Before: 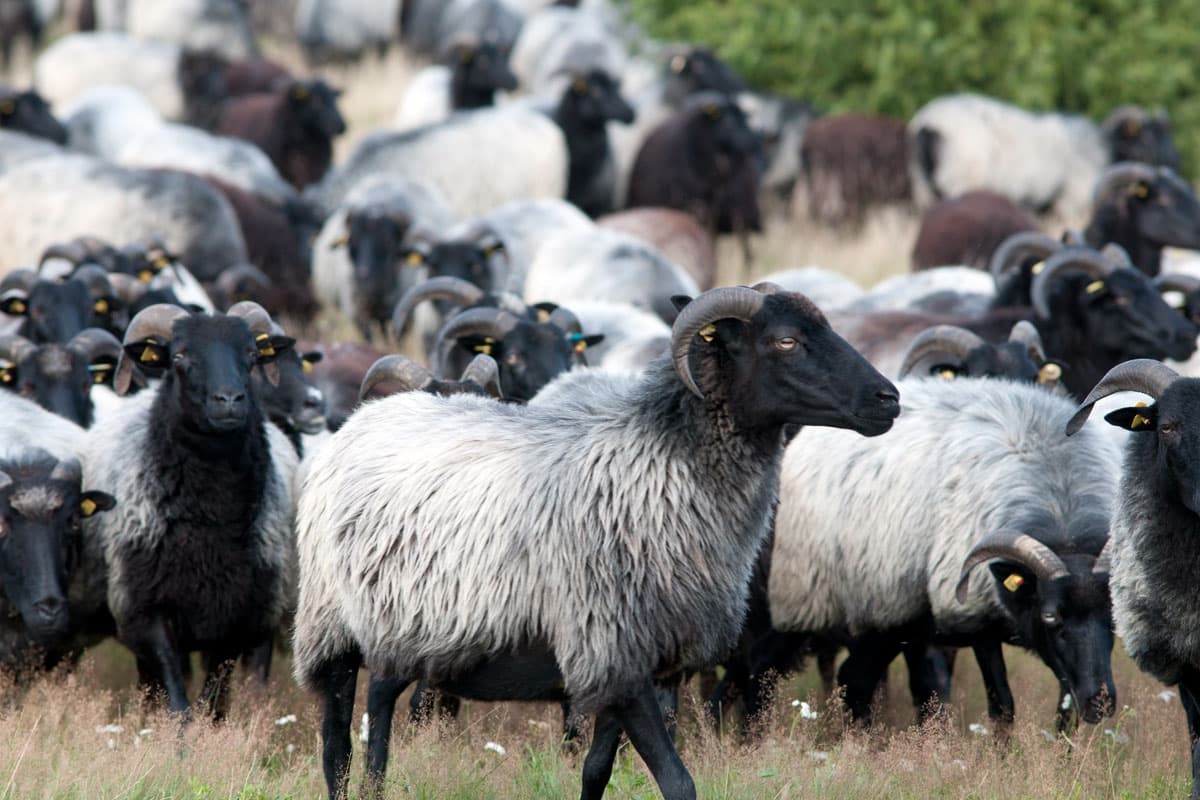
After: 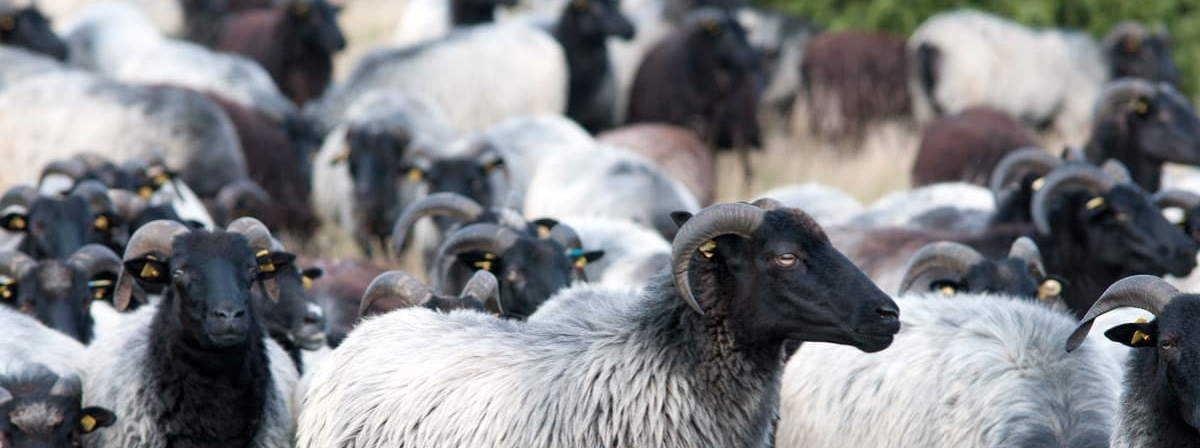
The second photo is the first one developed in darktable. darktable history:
crop and rotate: top 10.584%, bottom 33.323%
